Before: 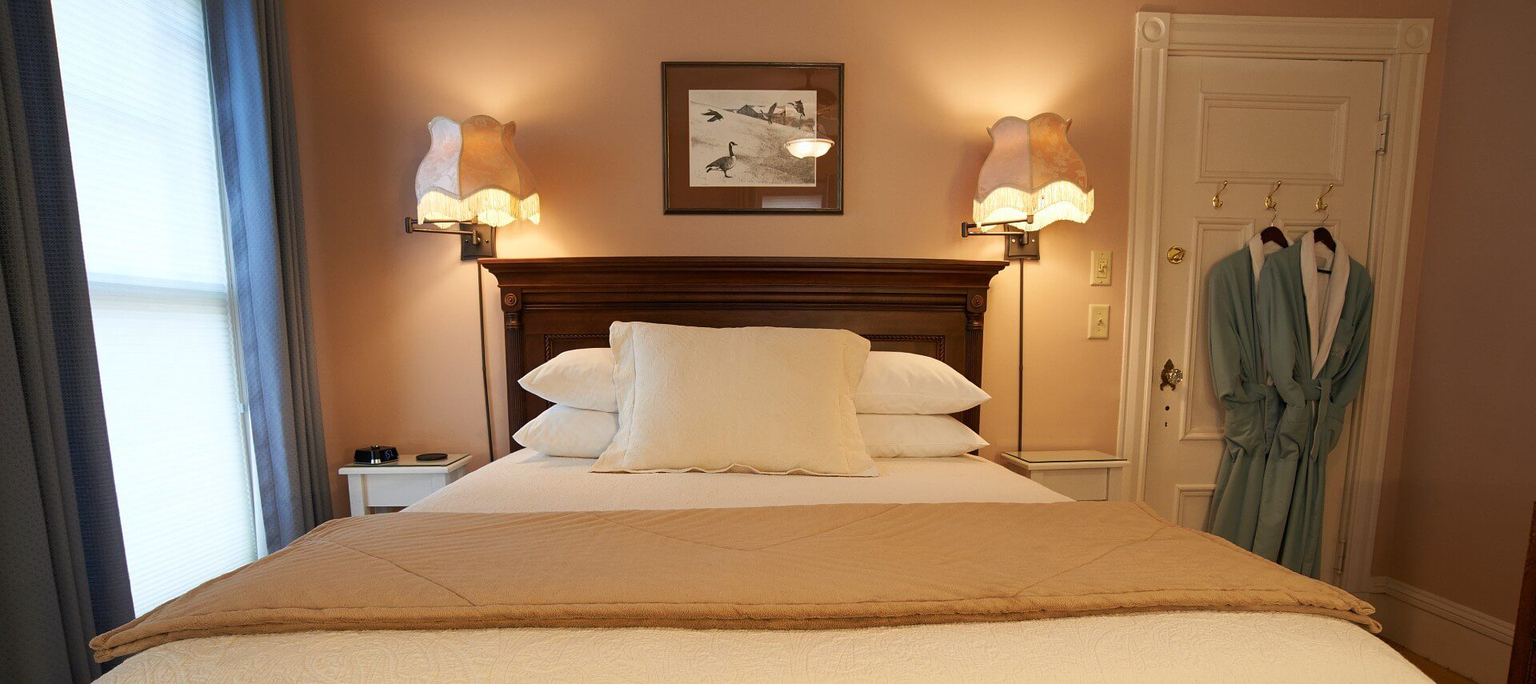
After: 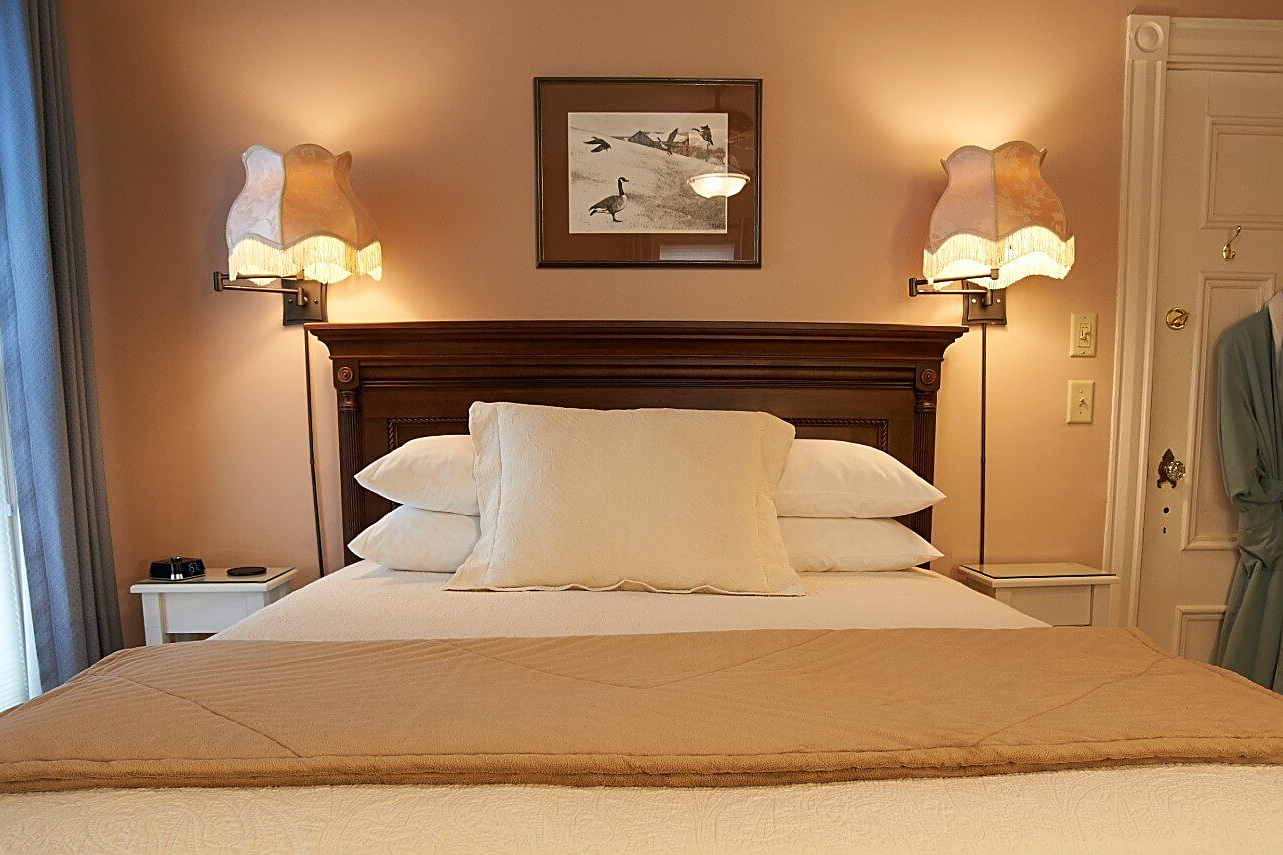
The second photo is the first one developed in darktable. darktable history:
crop and rotate: left 15.309%, right 17.868%
sharpen: on, module defaults
